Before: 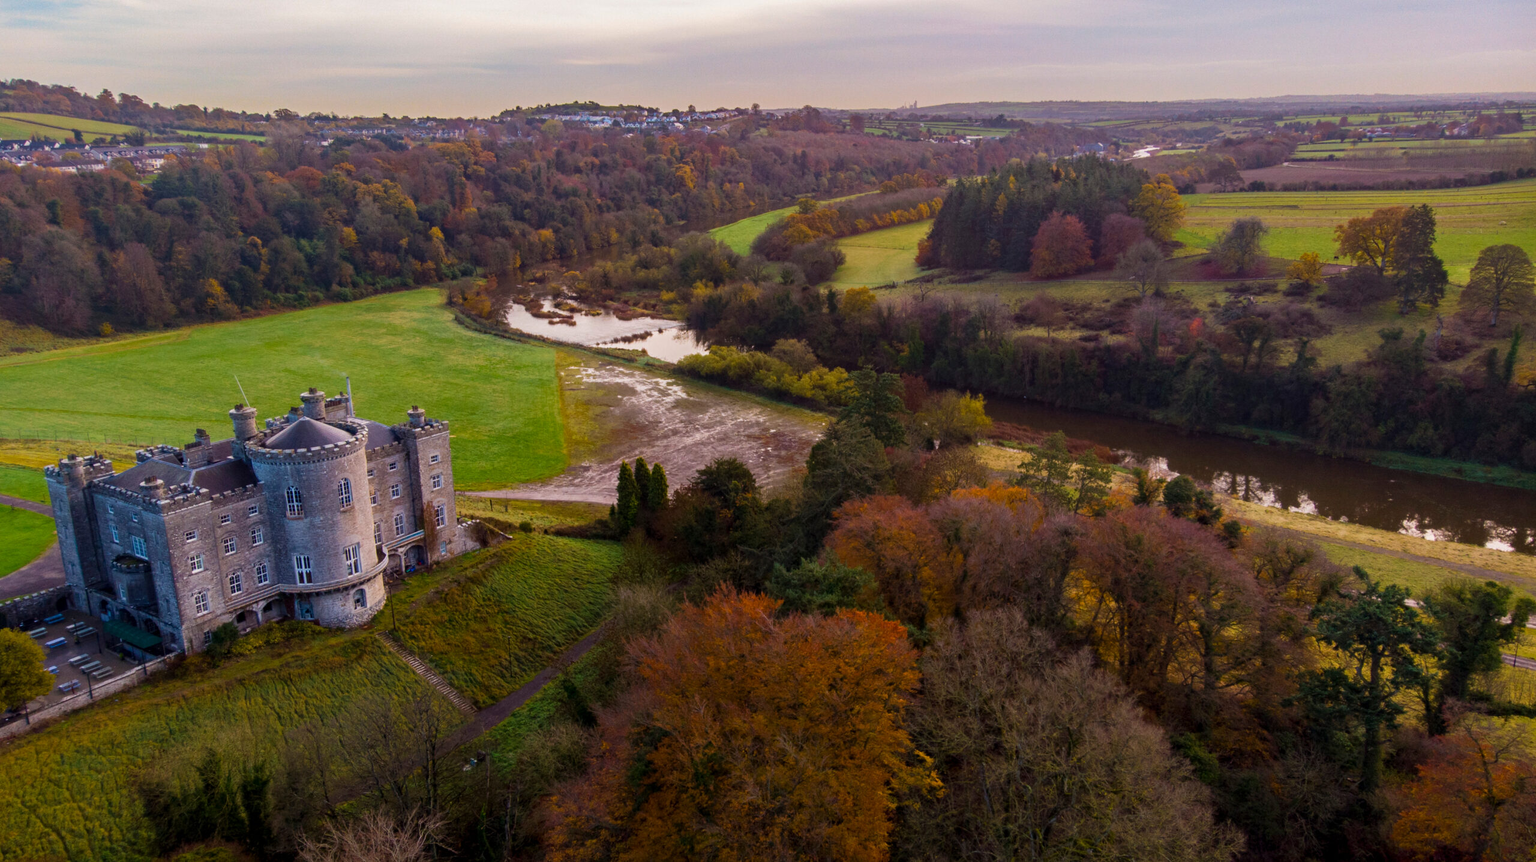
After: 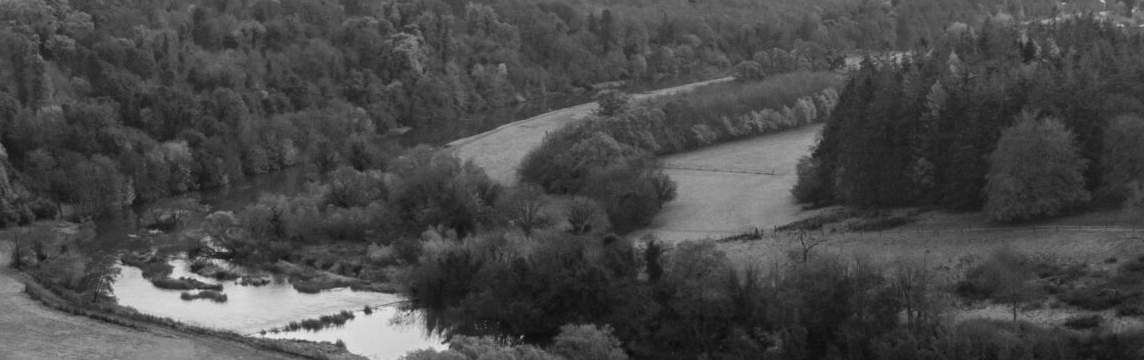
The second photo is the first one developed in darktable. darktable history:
monochrome: on, module defaults
crop: left 28.64%, top 16.832%, right 26.637%, bottom 58.055%
white balance: emerald 1
